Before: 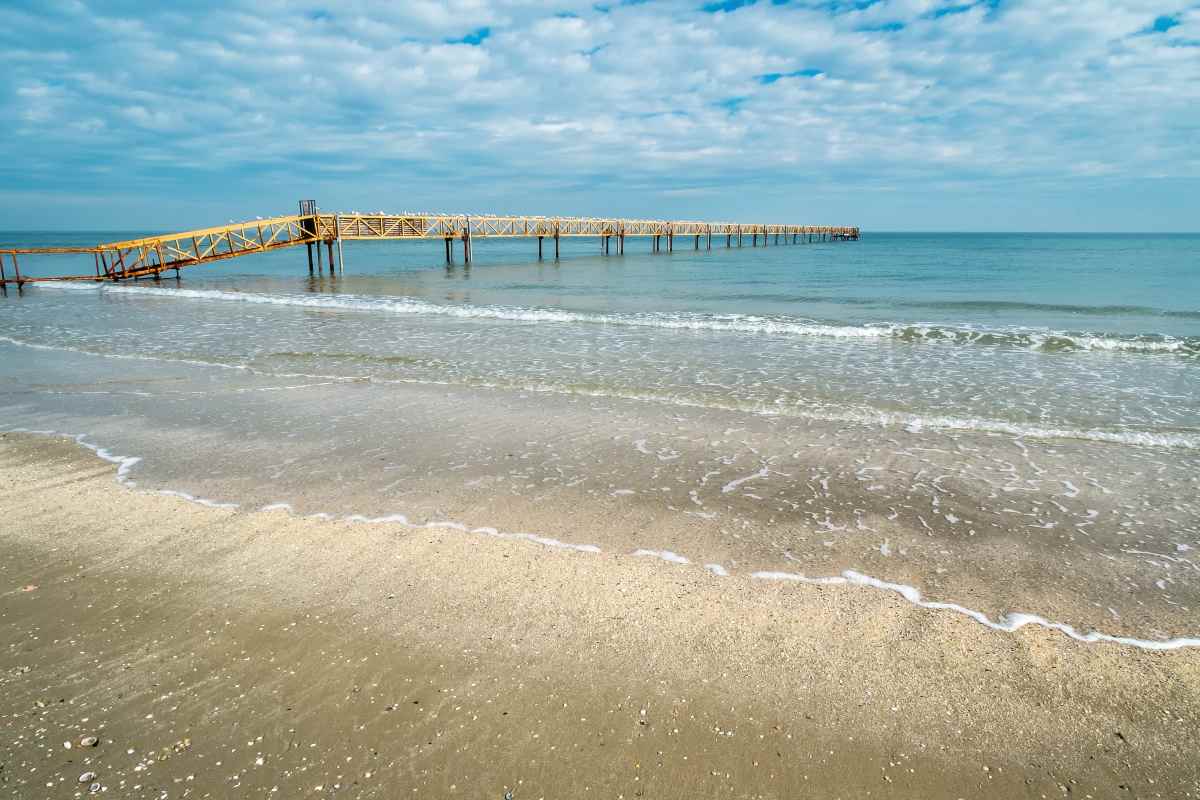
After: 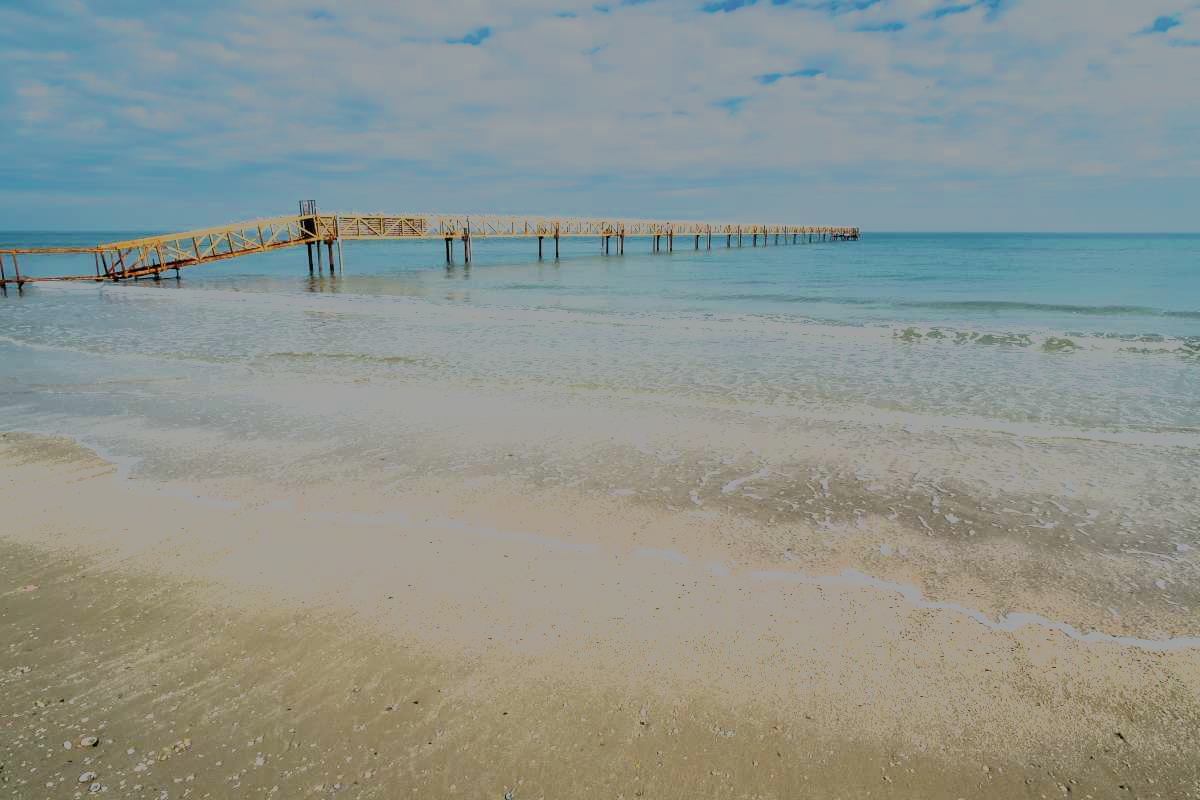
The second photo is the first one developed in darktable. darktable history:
filmic rgb: black relative exposure -12.93 EV, white relative exposure 4.02 EV, threshold 5.95 EV, target white luminance 85.099%, hardness 6.29, latitude 41.56%, contrast 0.853, shadows ↔ highlights balance 8%, enable highlight reconstruction true
